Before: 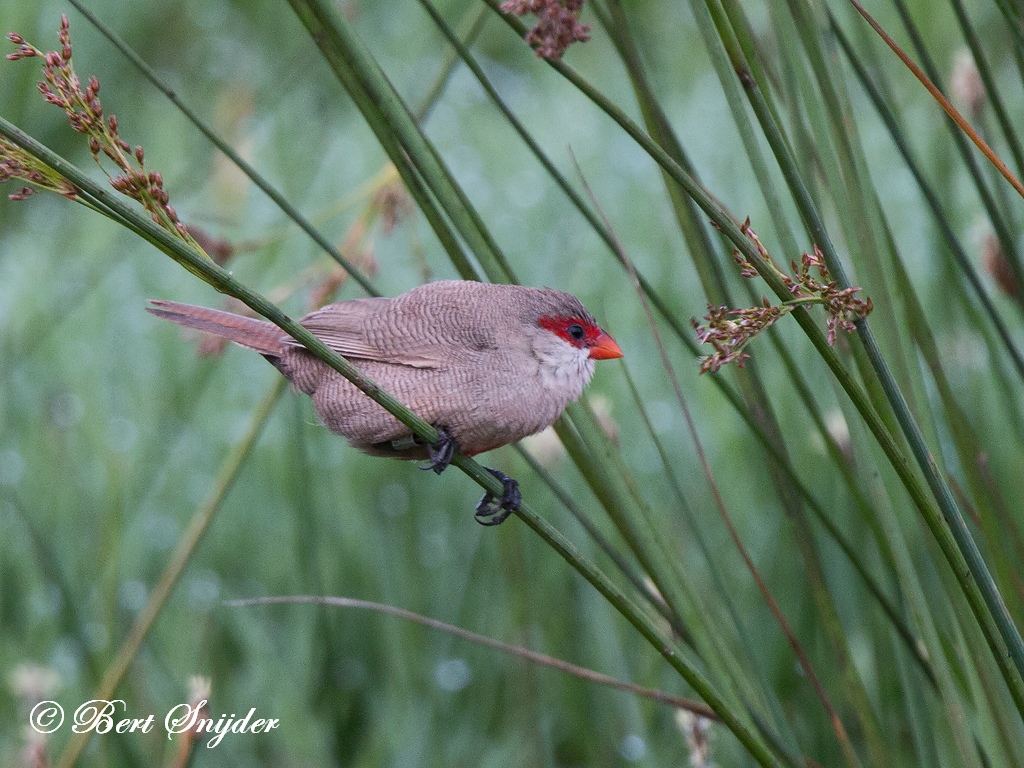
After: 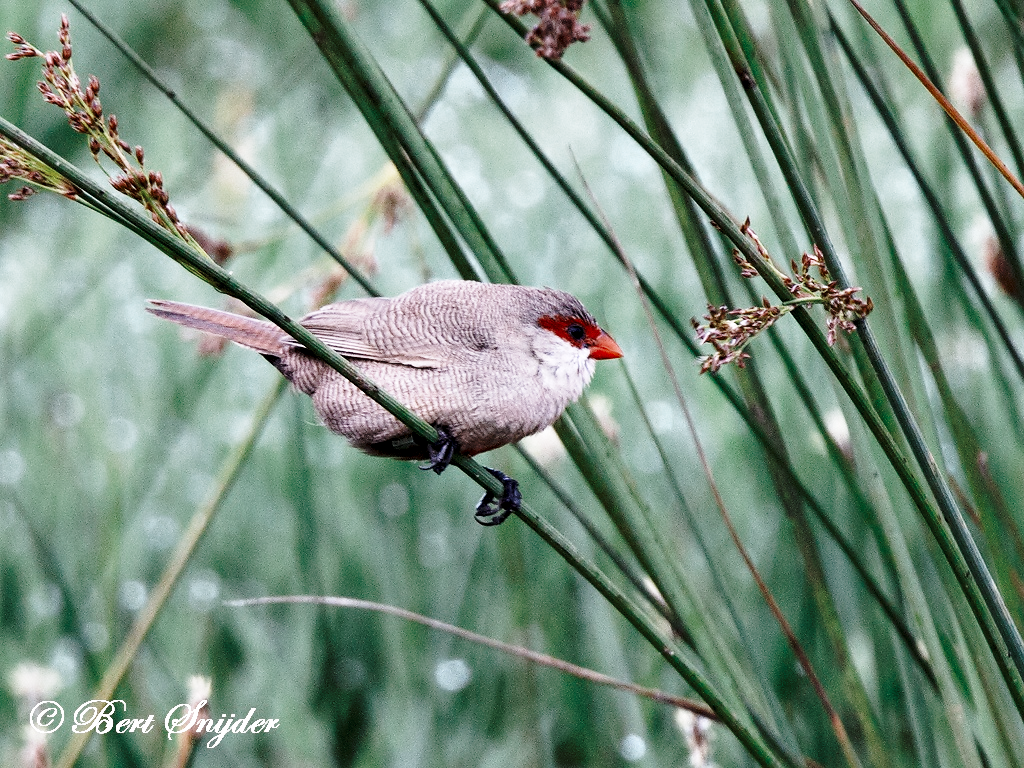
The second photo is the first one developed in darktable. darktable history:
contrast equalizer: y [[0.6 ×6], [0.55 ×6], [0 ×6], [0 ×6], [0 ×6]]
contrast brightness saturation: saturation -0.065
base curve: curves: ch0 [(0, 0) (0.028, 0.03) (0.121, 0.232) (0.46, 0.748) (0.859, 0.968) (1, 1)], preserve colors none
color zones: curves: ch0 [(0, 0.5) (0.125, 0.4) (0.25, 0.5) (0.375, 0.4) (0.5, 0.4) (0.625, 0.6) (0.75, 0.6) (0.875, 0.5)]; ch1 [(0, 0.35) (0.125, 0.45) (0.25, 0.35) (0.375, 0.35) (0.5, 0.35) (0.625, 0.35) (0.75, 0.45) (0.875, 0.35)]; ch2 [(0, 0.6) (0.125, 0.5) (0.25, 0.5) (0.375, 0.6) (0.5, 0.6) (0.625, 0.5) (0.75, 0.5) (0.875, 0.5)]
